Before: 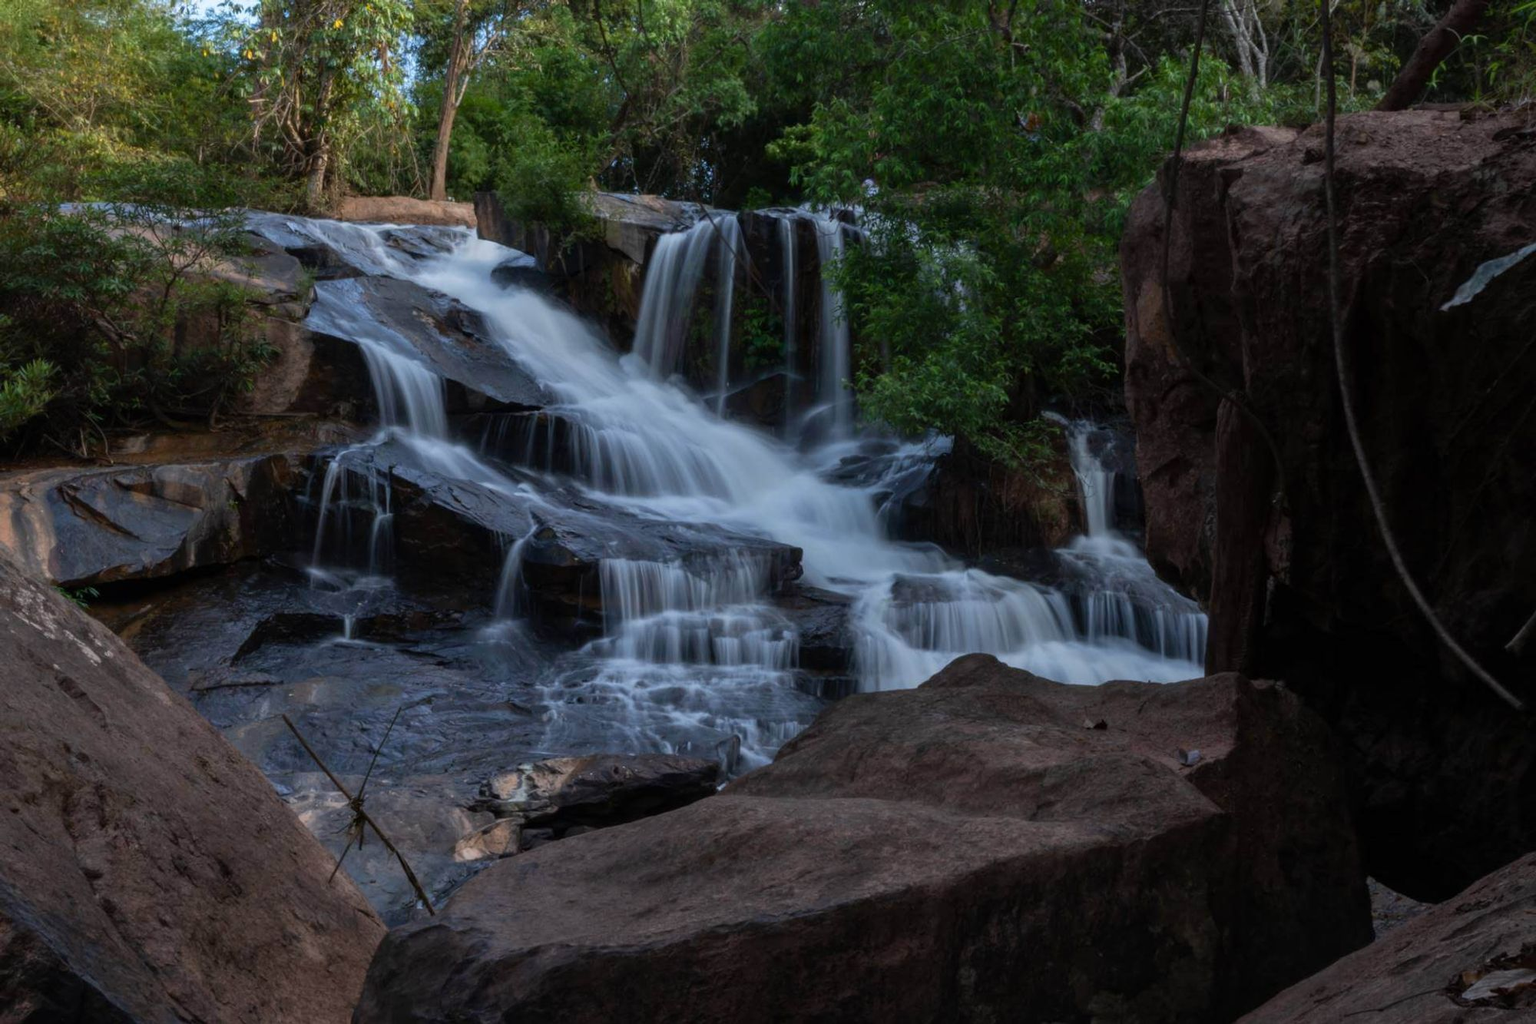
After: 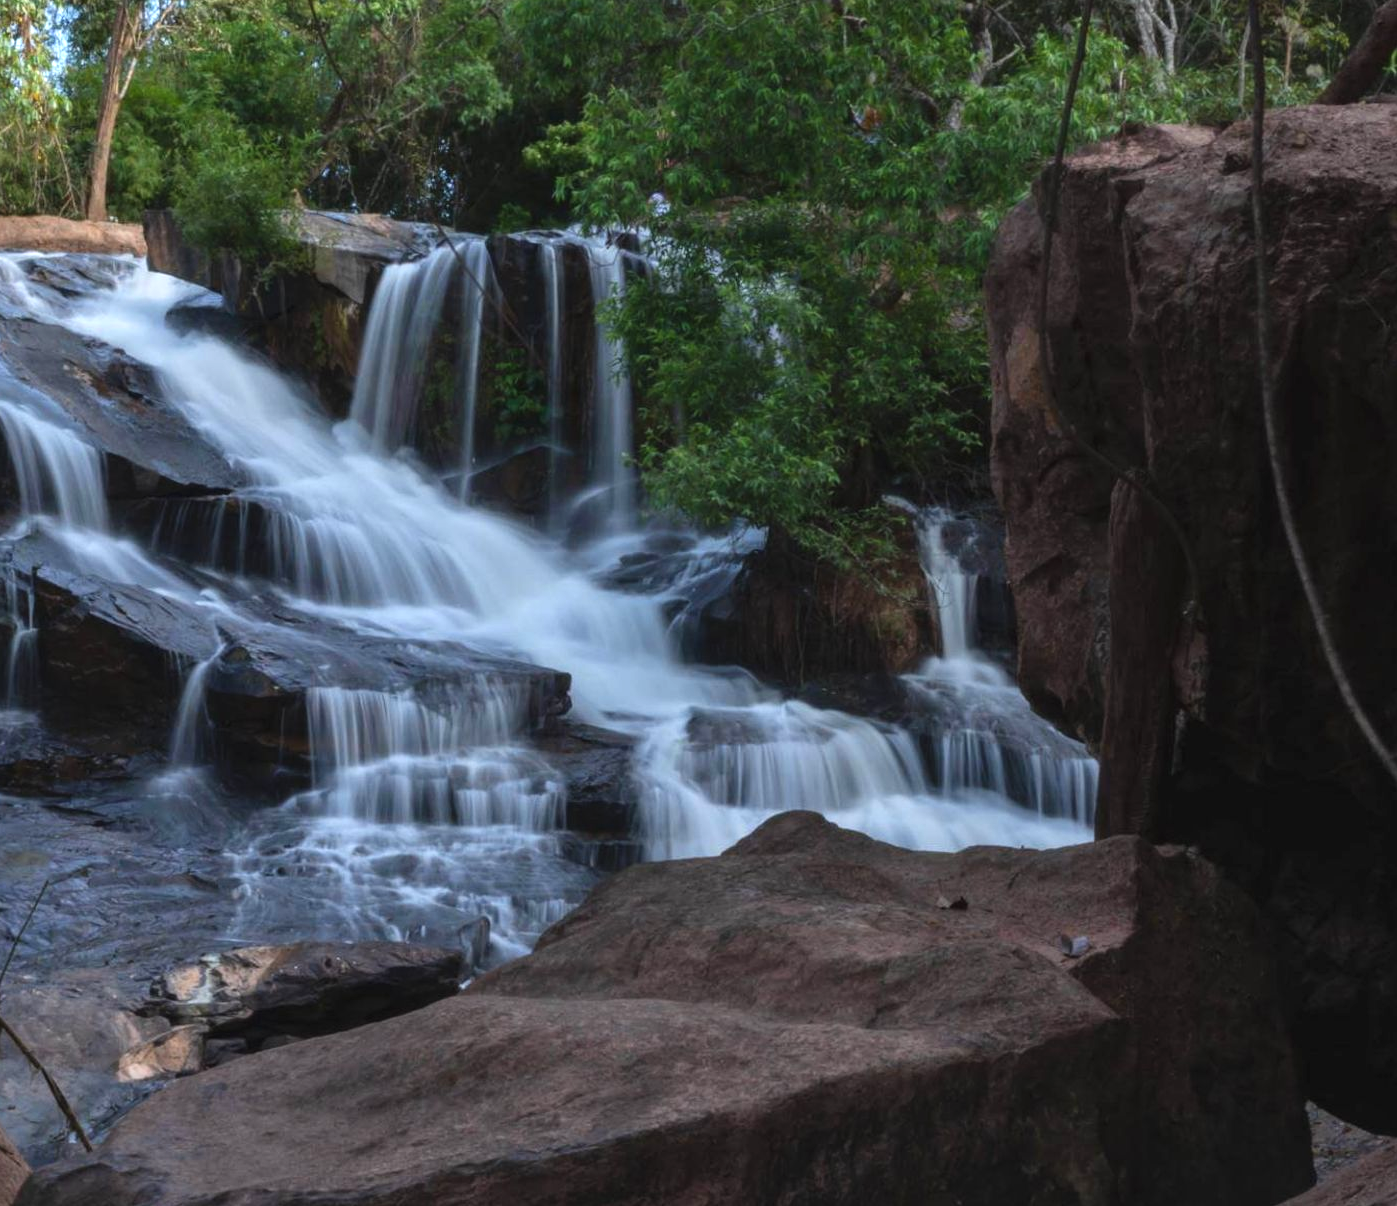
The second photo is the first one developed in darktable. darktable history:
shadows and highlights: shadows 20.31, highlights -20.23, soften with gaussian
crop and rotate: left 23.719%, top 3.008%, right 6.392%, bottom 6.468%
exposure: black level correction -0.002, exposure 0.708 EV, compensate exposure bias true, compensate highlight preservation false
